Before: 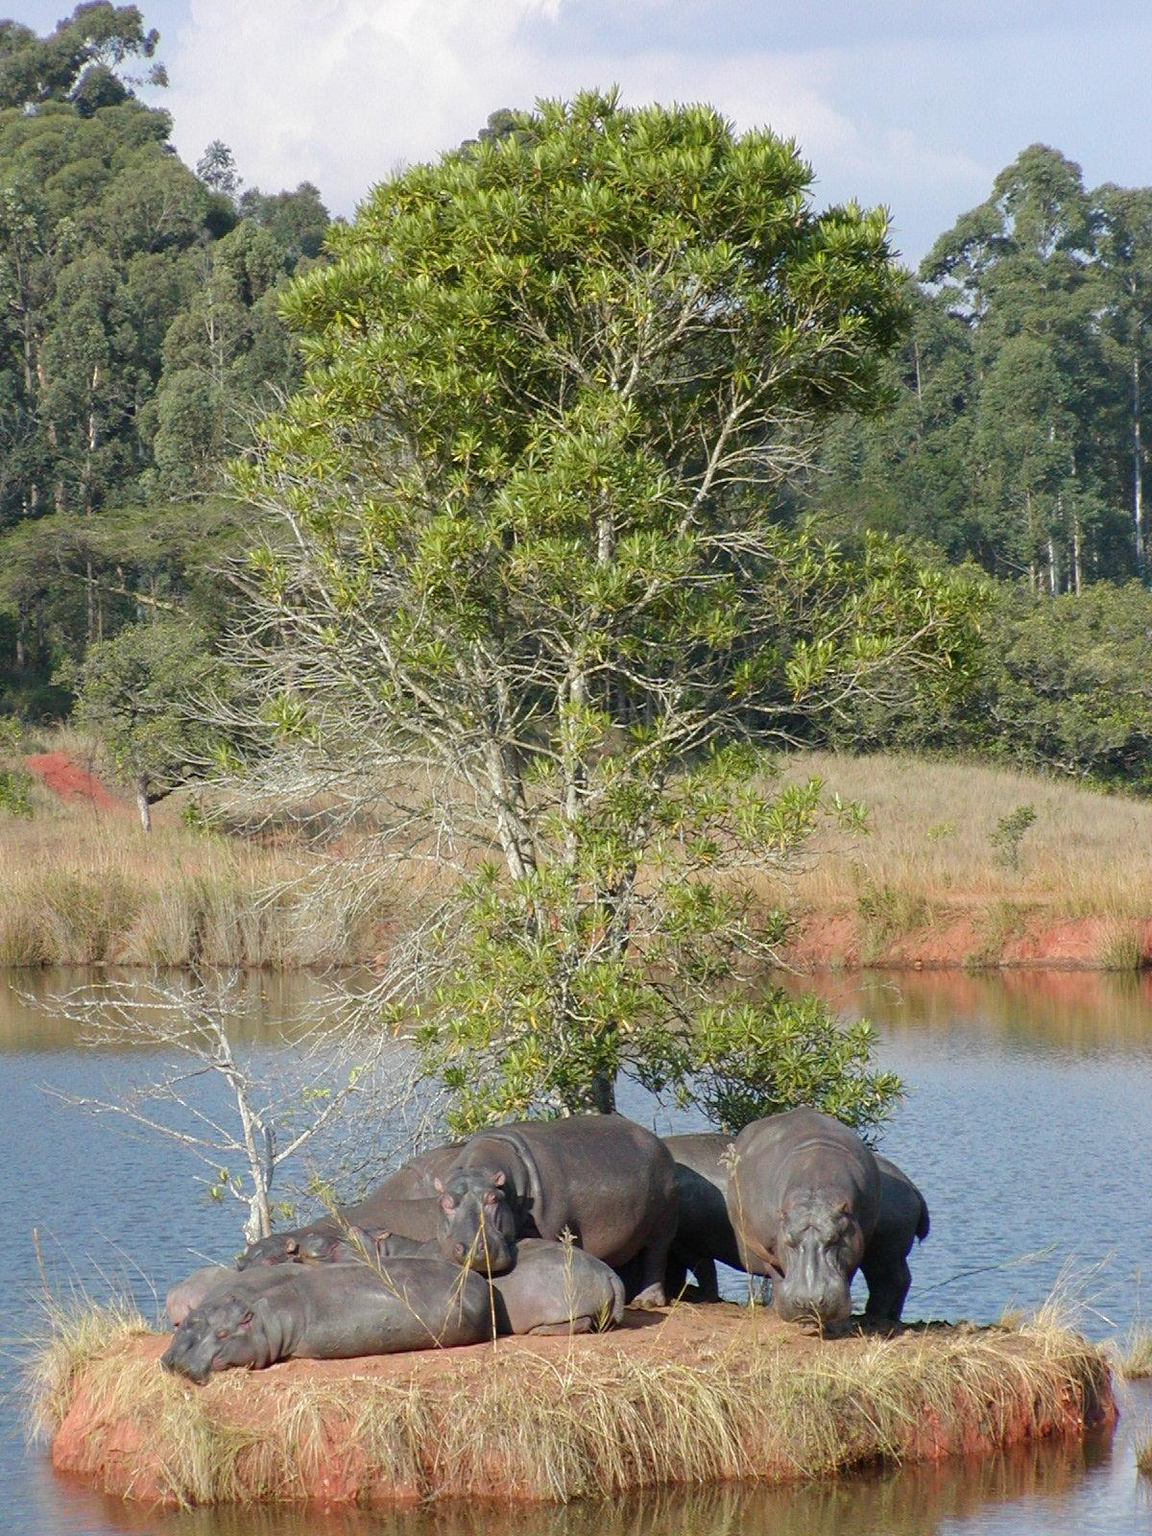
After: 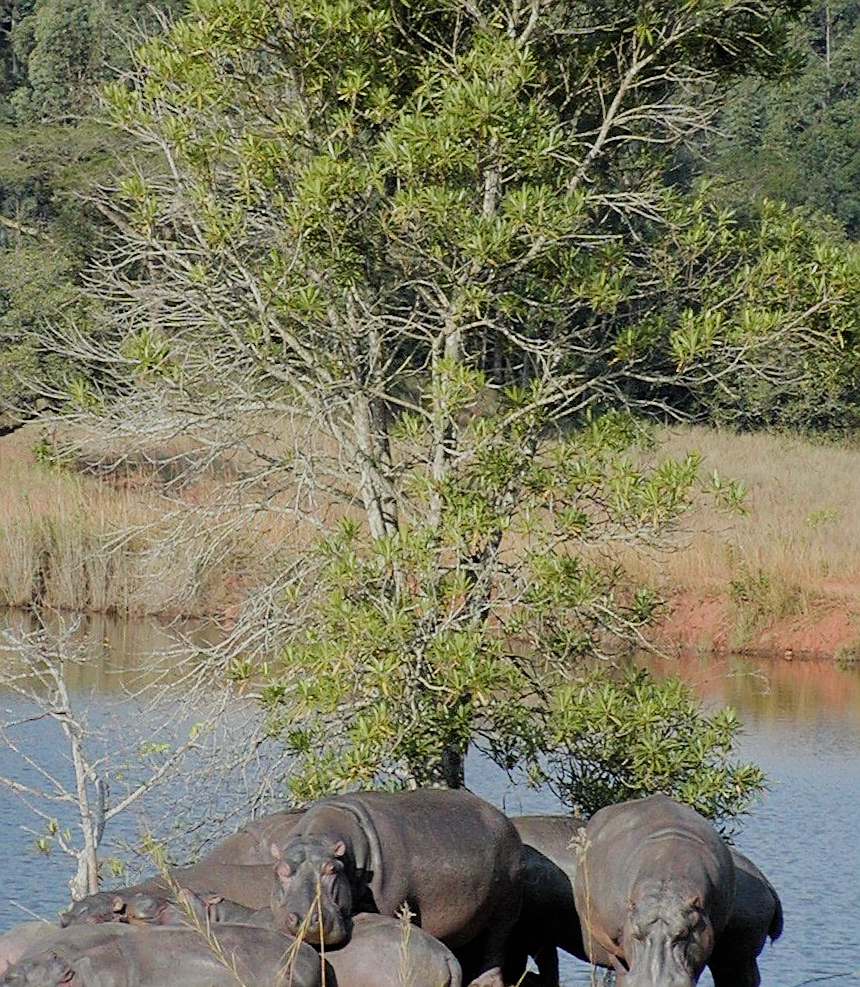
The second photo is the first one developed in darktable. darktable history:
crop and rotate: angle -3.66°, left 9.789%, top 21.112%, right 12.512%, bottom 12.056%
sharpen: radius 1.957
filmic rgb: black relative exposure -7.09 EV, white relative exposure 5.36 EV, hardness 3.02, add noise in highlights 0.001, color science v3 (2019), use custom middle-gray values true, contrast in highlights soft
